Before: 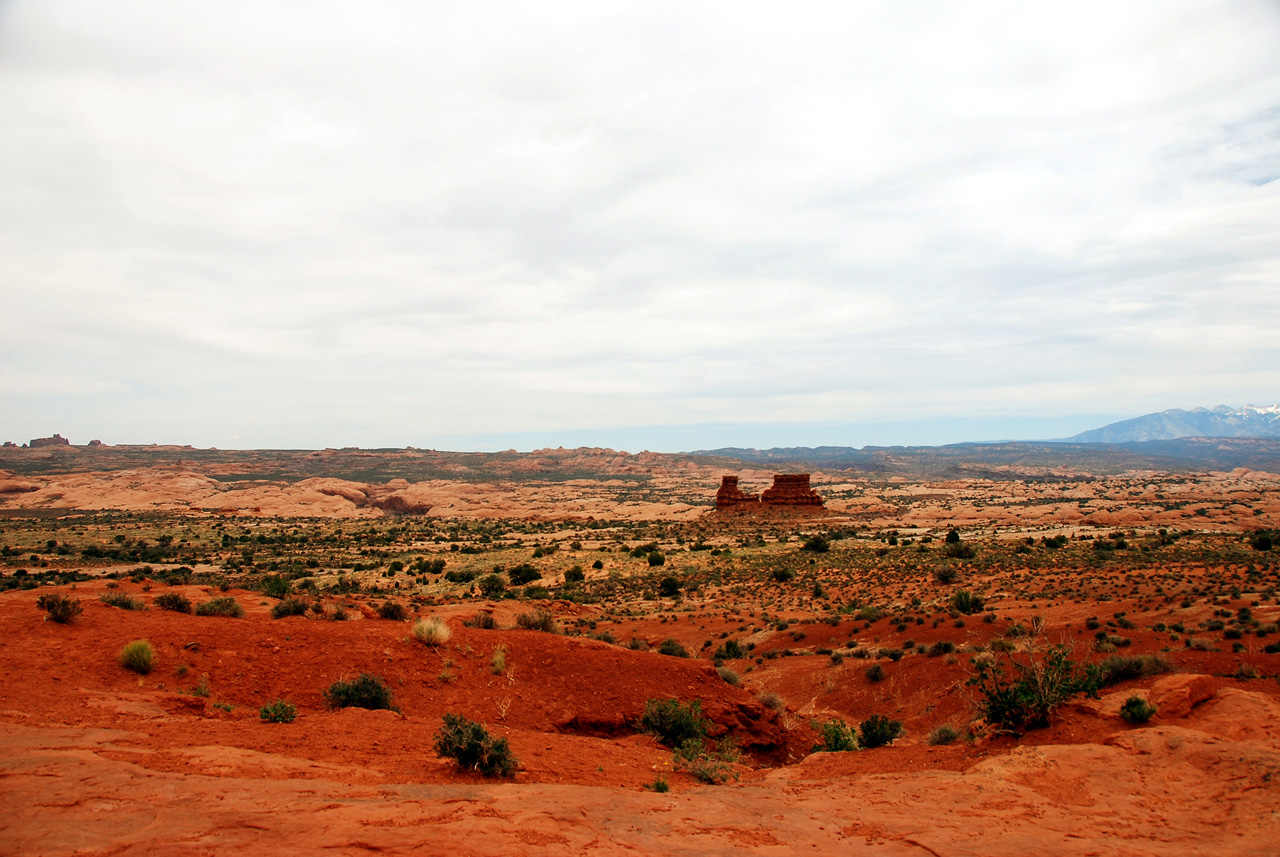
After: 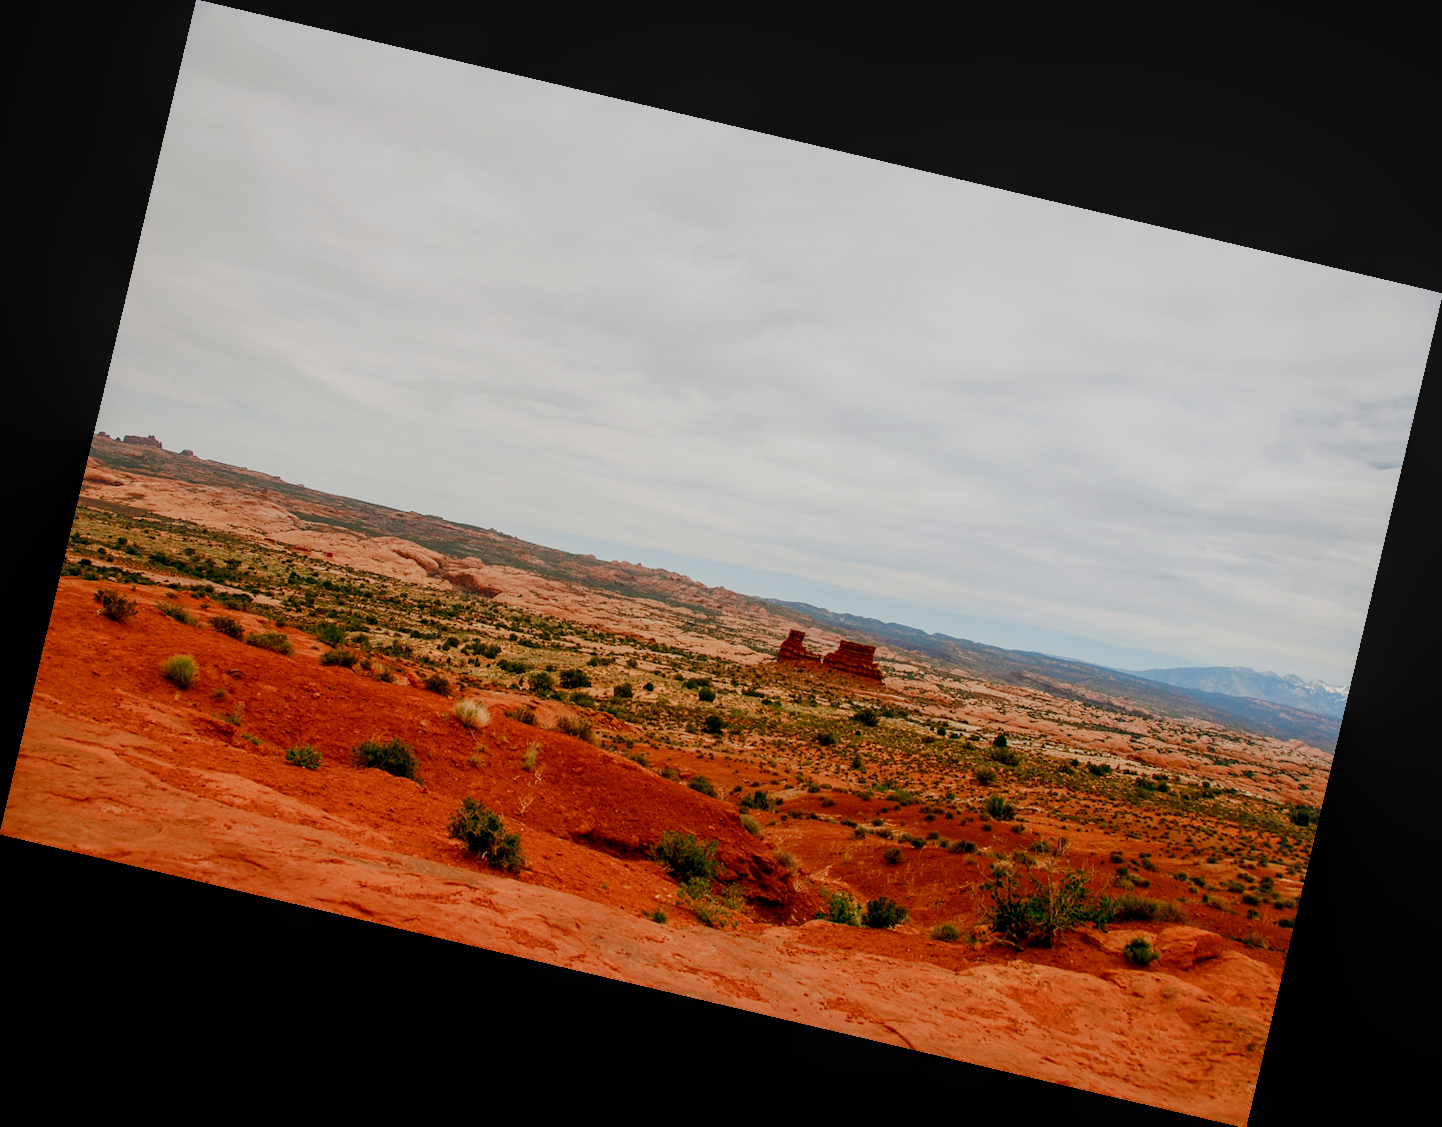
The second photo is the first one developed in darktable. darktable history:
color balance rgb: shadows lift › chroma 1%, shadows lift › hue 113°, highlights gain › chroma 0.2%, highlights gain › hue 333°, perceptual saturation grading › global saturation 20%, perceptual saturation grading › highlights -50%, perceptual saturation grading › shadows 25%, contrast -20%
rotate and perspective: rotation 13.27°, automatic cropping off
local contrast: on, module defaults
